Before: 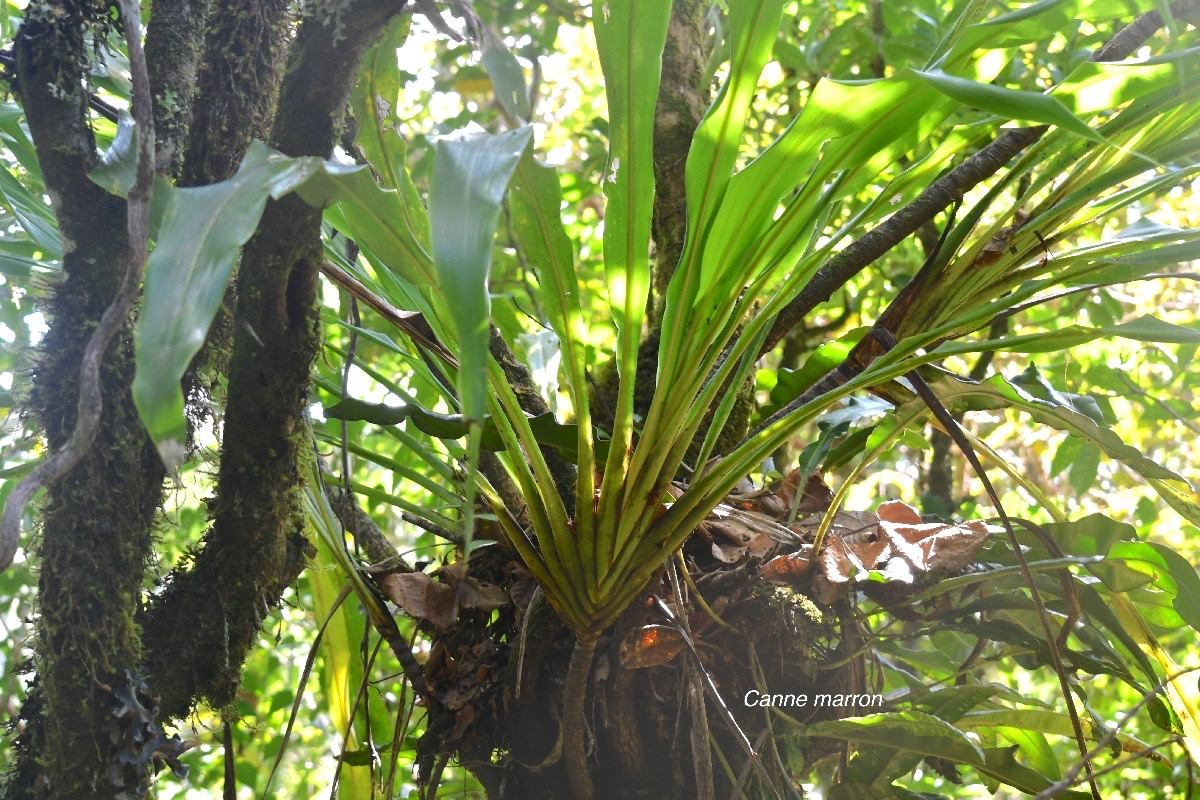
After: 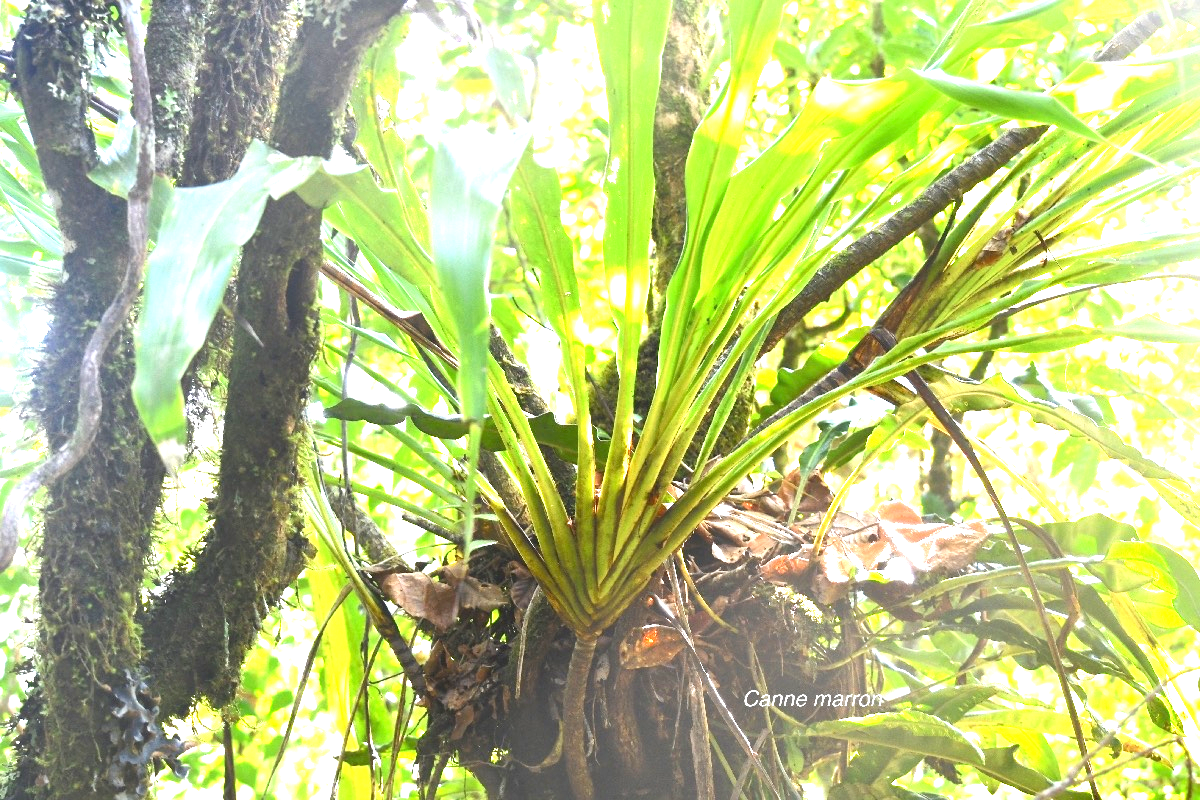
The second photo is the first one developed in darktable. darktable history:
exposure: black level correction 0, exposure 1.899 EV, compensate highlight preservation false
